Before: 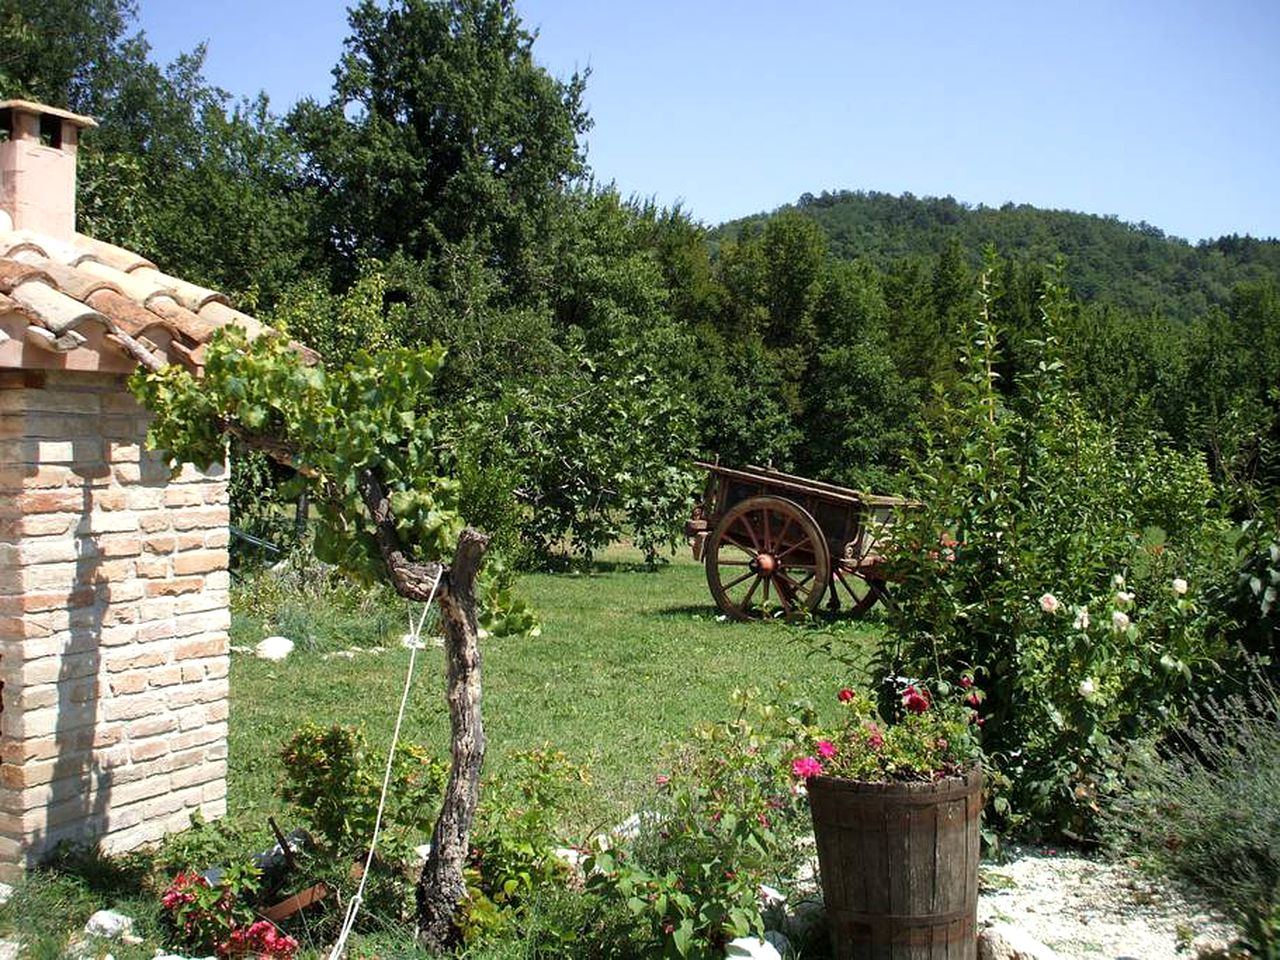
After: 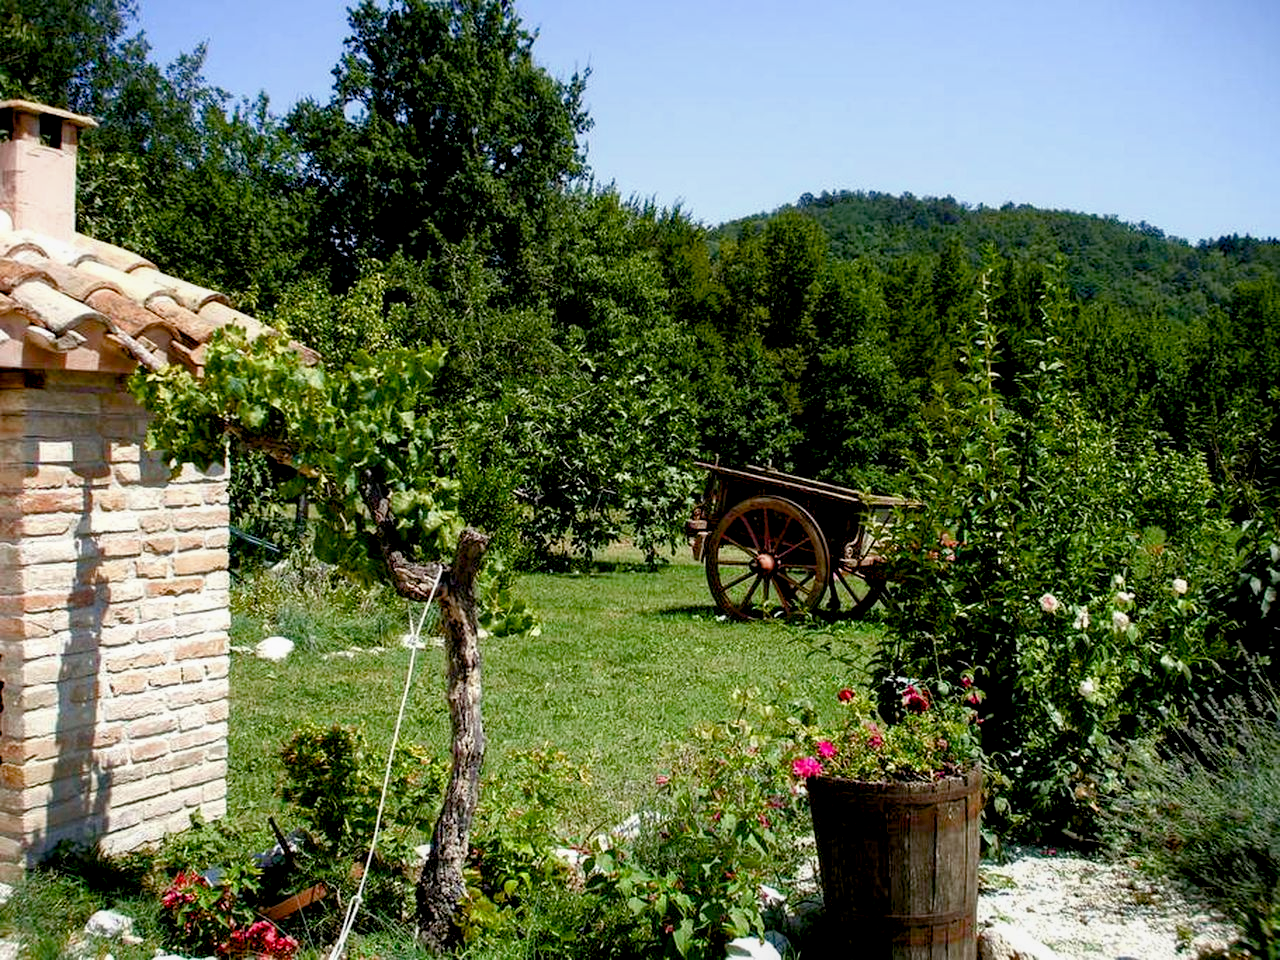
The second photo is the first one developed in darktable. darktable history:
color balance rgb: shadows lift › chroma 3.323%, shadows lift › hue 279.08°, global offset › luminance -1.419%, linear chroma grading › global chroma 15.355%, perceptual saturation grading › global saturation 20%, perceptual saturation grading › highlights -49.237%, perceptual saturation grading › shadows 25.392%, global vibrance 20%
local contrast: highlights 62%, shadows 111%, detail 107%, midtone range 0.534
